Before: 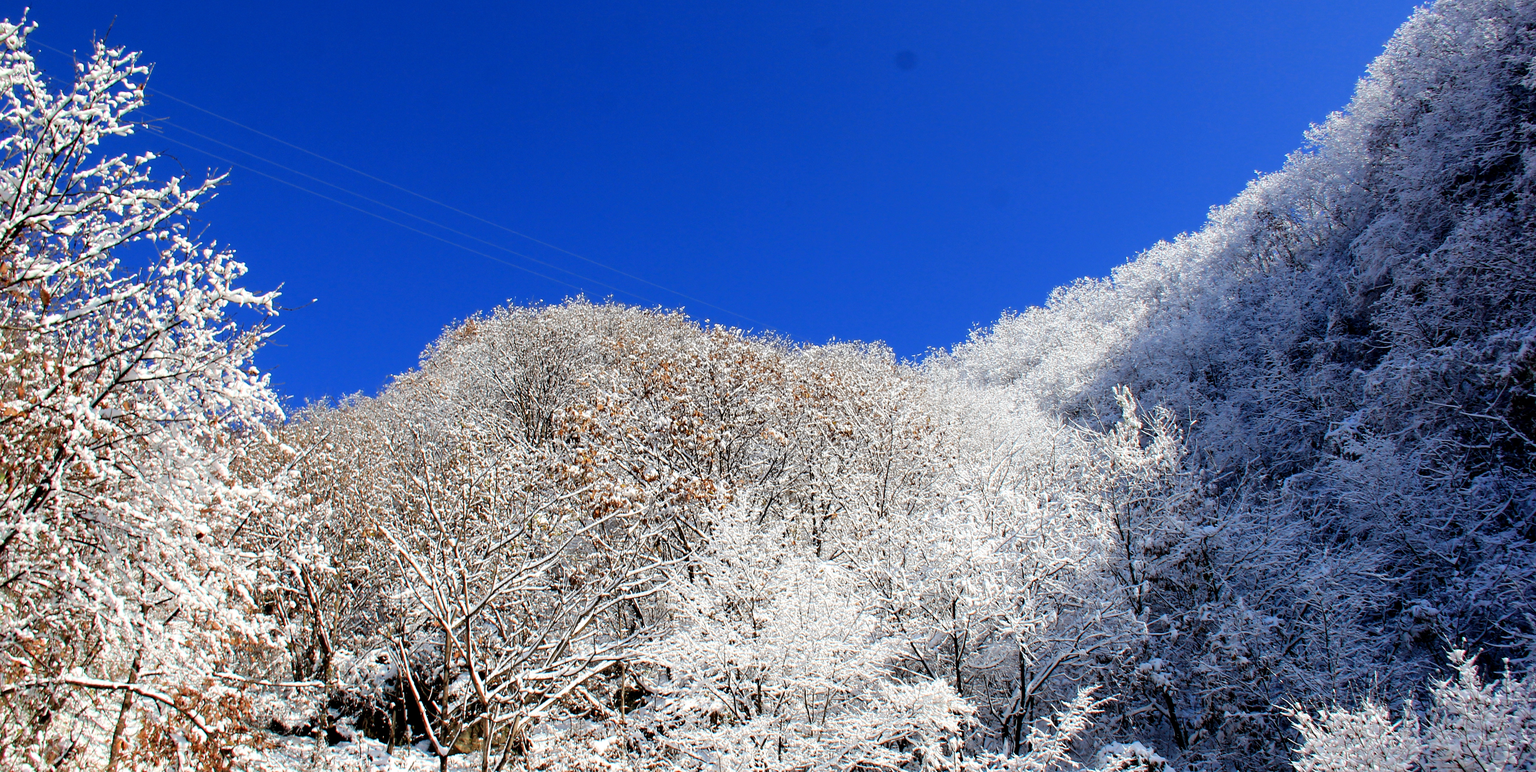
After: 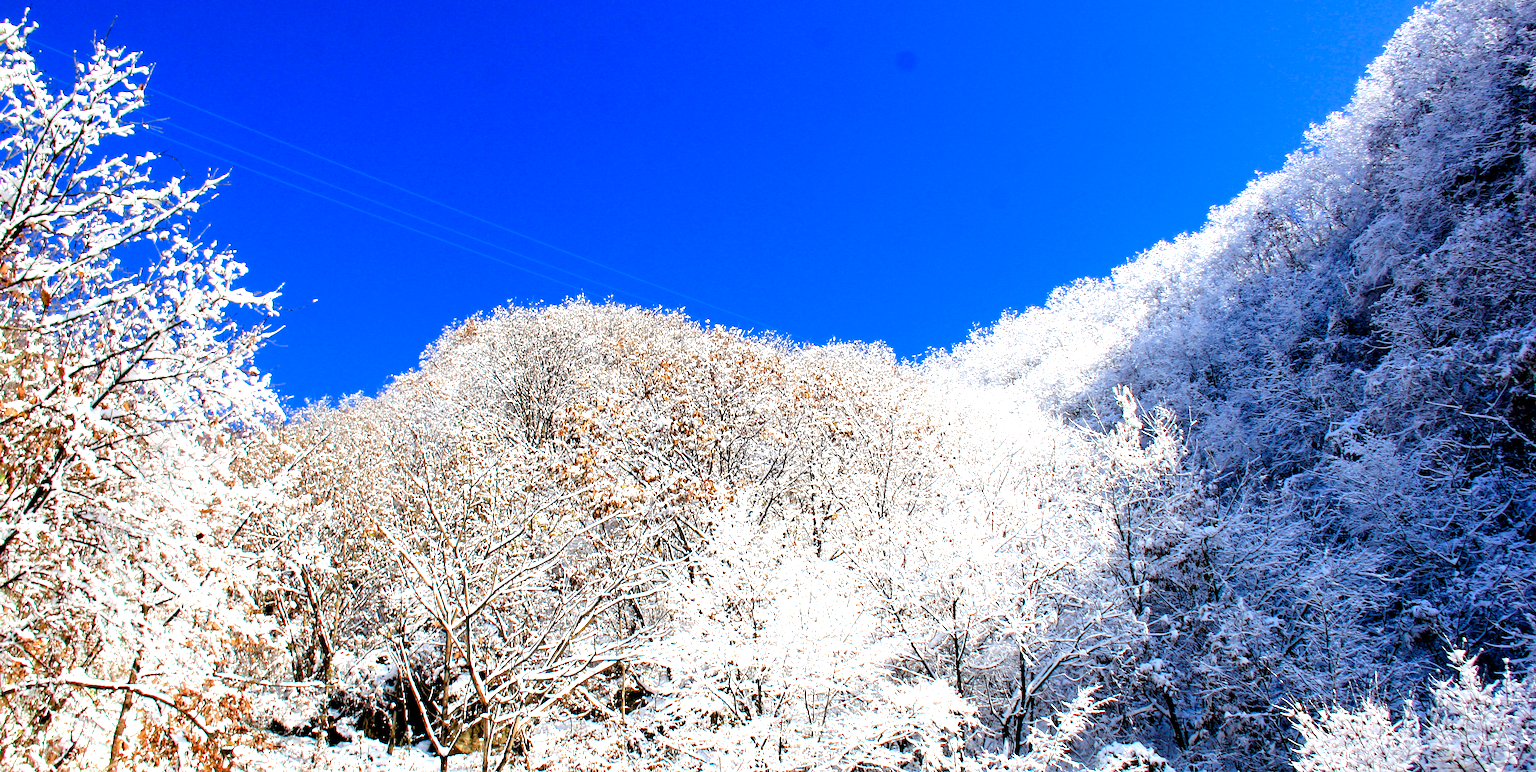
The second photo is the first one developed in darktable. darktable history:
exposure: exposure 0.94 EV, compensate exposure bias true, compensate highlight preservation false
color balance rgb: perceptual saturation grading › global saturation 20.63%, perceptual saturation grading › highlights -19.817%, perceptual saturation grading › shadows 29.798%
